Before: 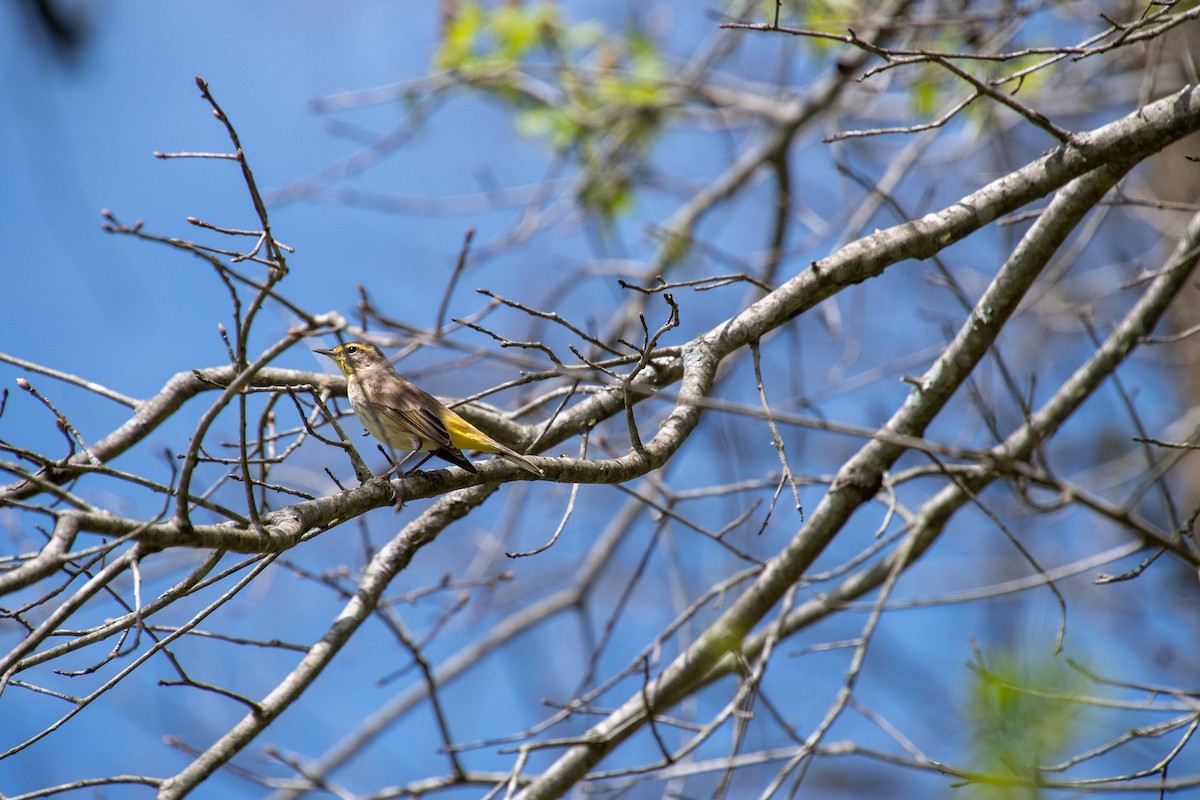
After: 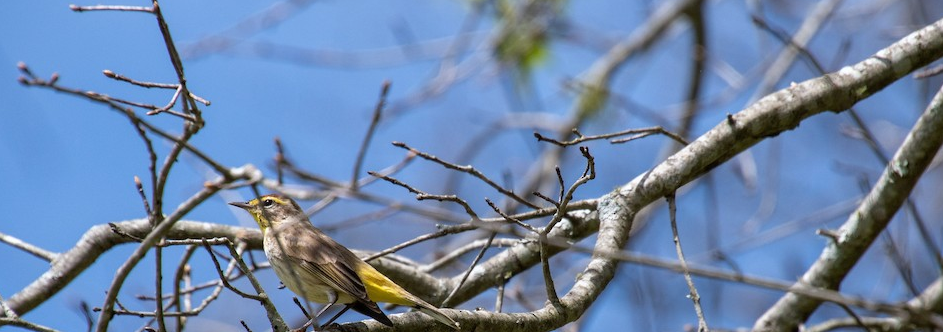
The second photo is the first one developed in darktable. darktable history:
crop: left 7.036%, top 18.398%, right 14.379%, bottom 40.043%
white balance: red 0.988, blue 1.017
